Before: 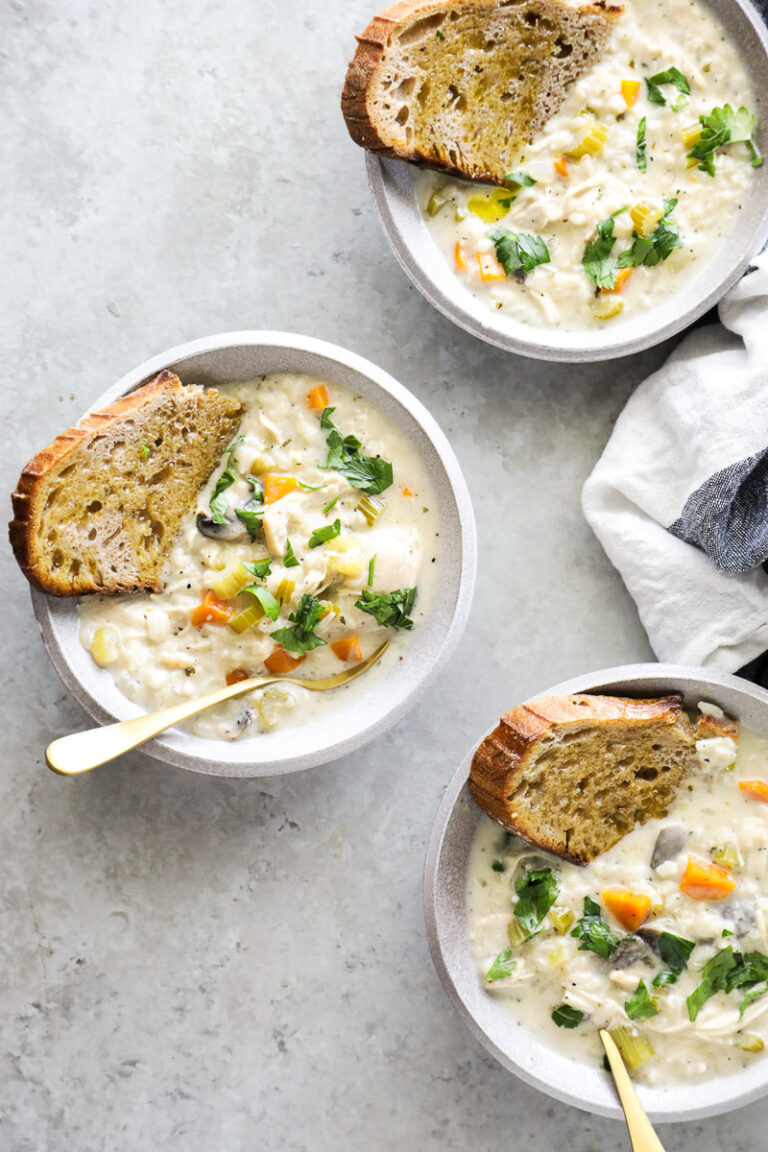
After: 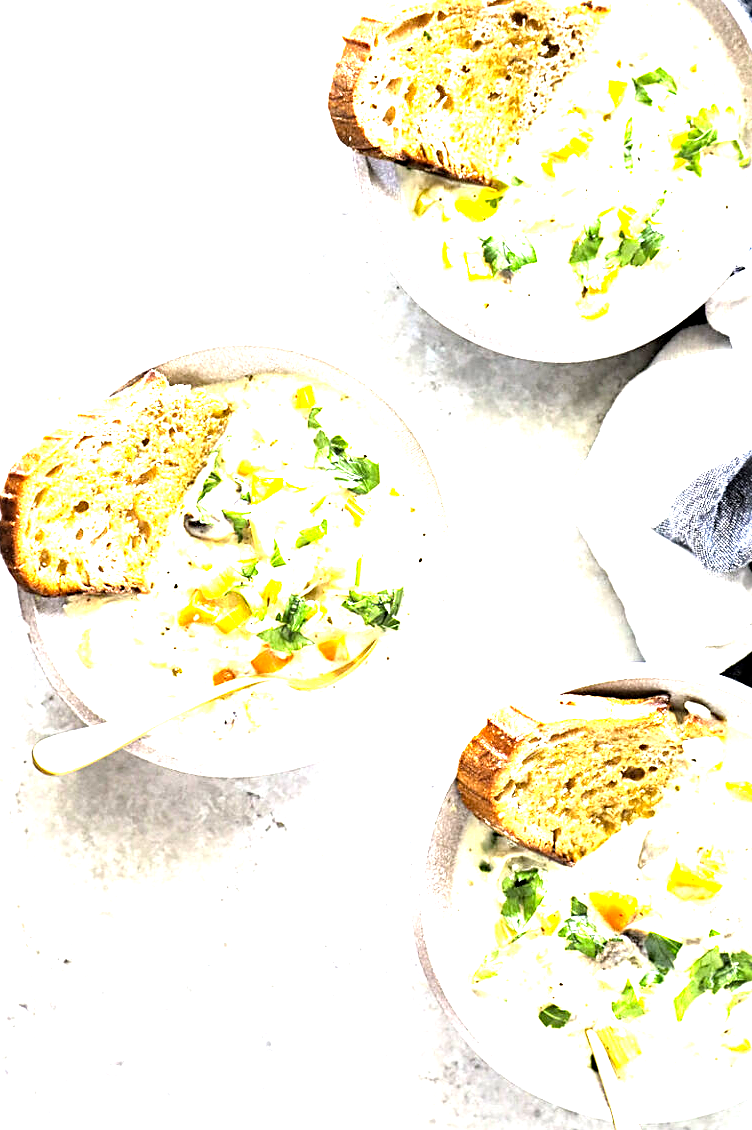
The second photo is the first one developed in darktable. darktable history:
crop: left 1.698%, right 0.275%, bottom 1.879%
tone equalizer: -8 EV -1.08 EV, -7 EV -1.04 EV, -6 EV -0.847 EV, -5 EV -0.552 EV, -3 EV 0.563 EV, -2 EV 0.889 EV, -1 EV 1.01 EV, +0 EV 1.05 EV
sharpen: on, module defaults
exposure: exposure 1.064 EV, compensate highlight preservation false
haze removal: compatibility mode true, adaptive false
